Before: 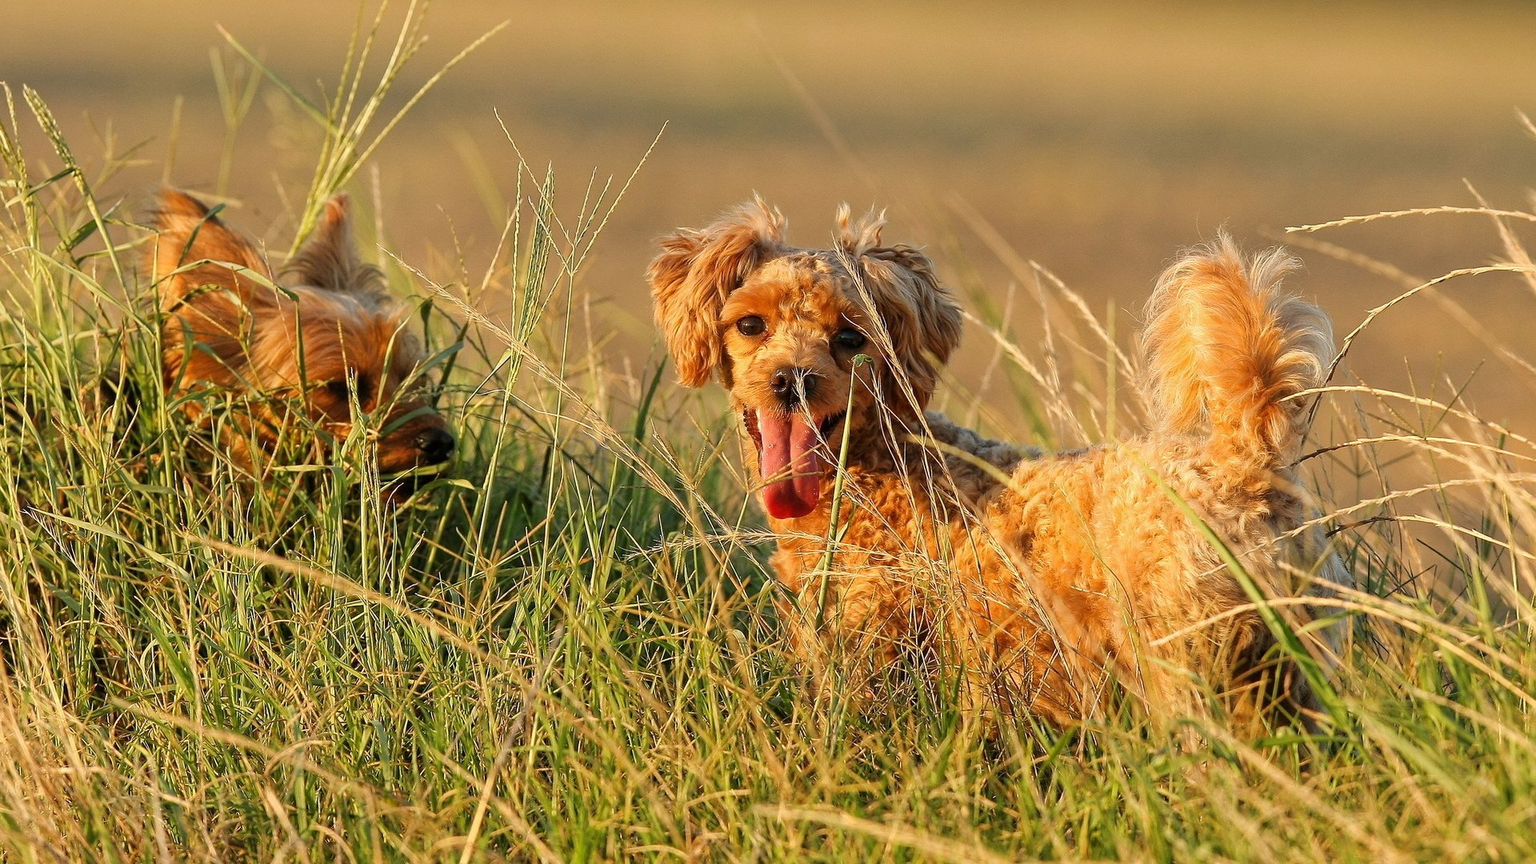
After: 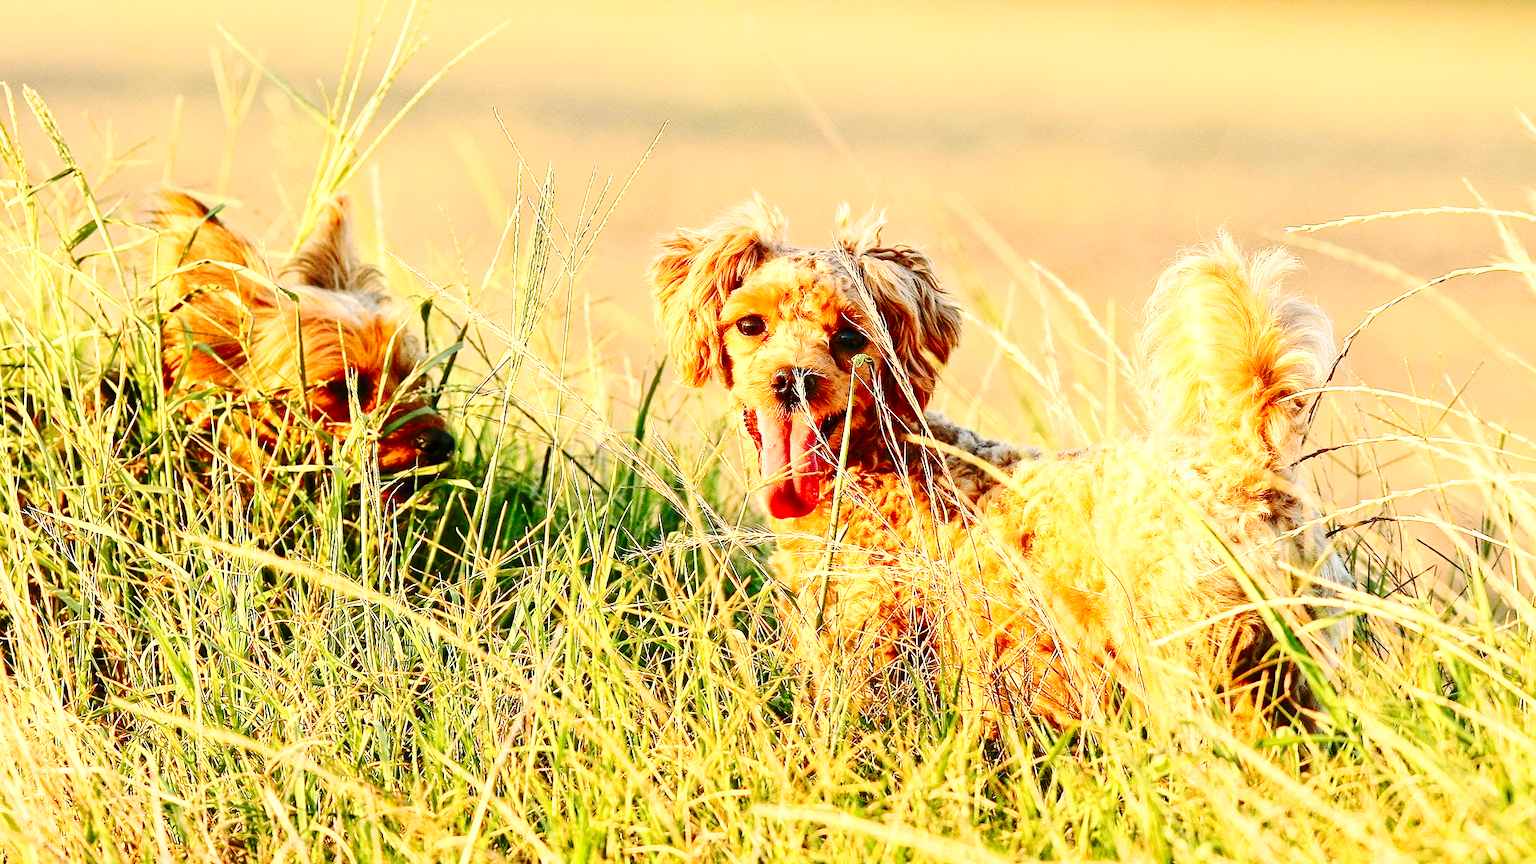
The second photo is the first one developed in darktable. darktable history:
contrast brightness saturation: contrast 0.28
local contrast: mode bilateral grid, contrast 100, coarseness 100, detail 108%, midtone range 0.2
base curve: curves: ch0 [(0, 0) (0.032, 0.037) (0.105, 0.228) (0.435, 0.76) (0.856, 0.983) (1, 1)], preserve colors none
levels: levels [0, 0.43, 0.984]
